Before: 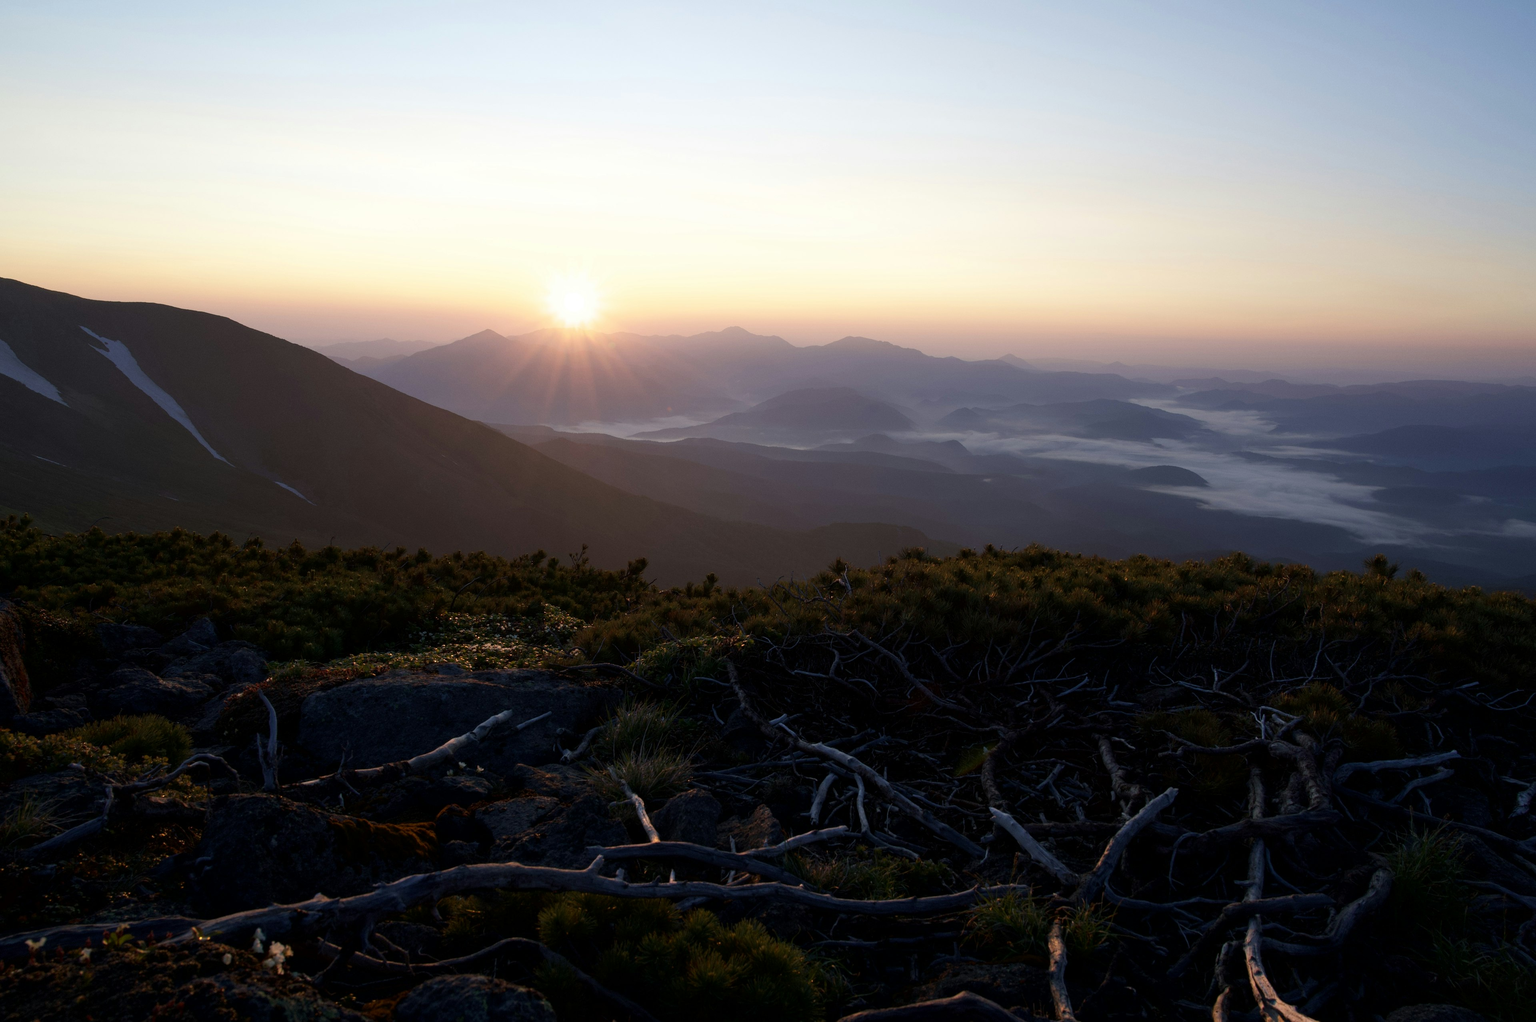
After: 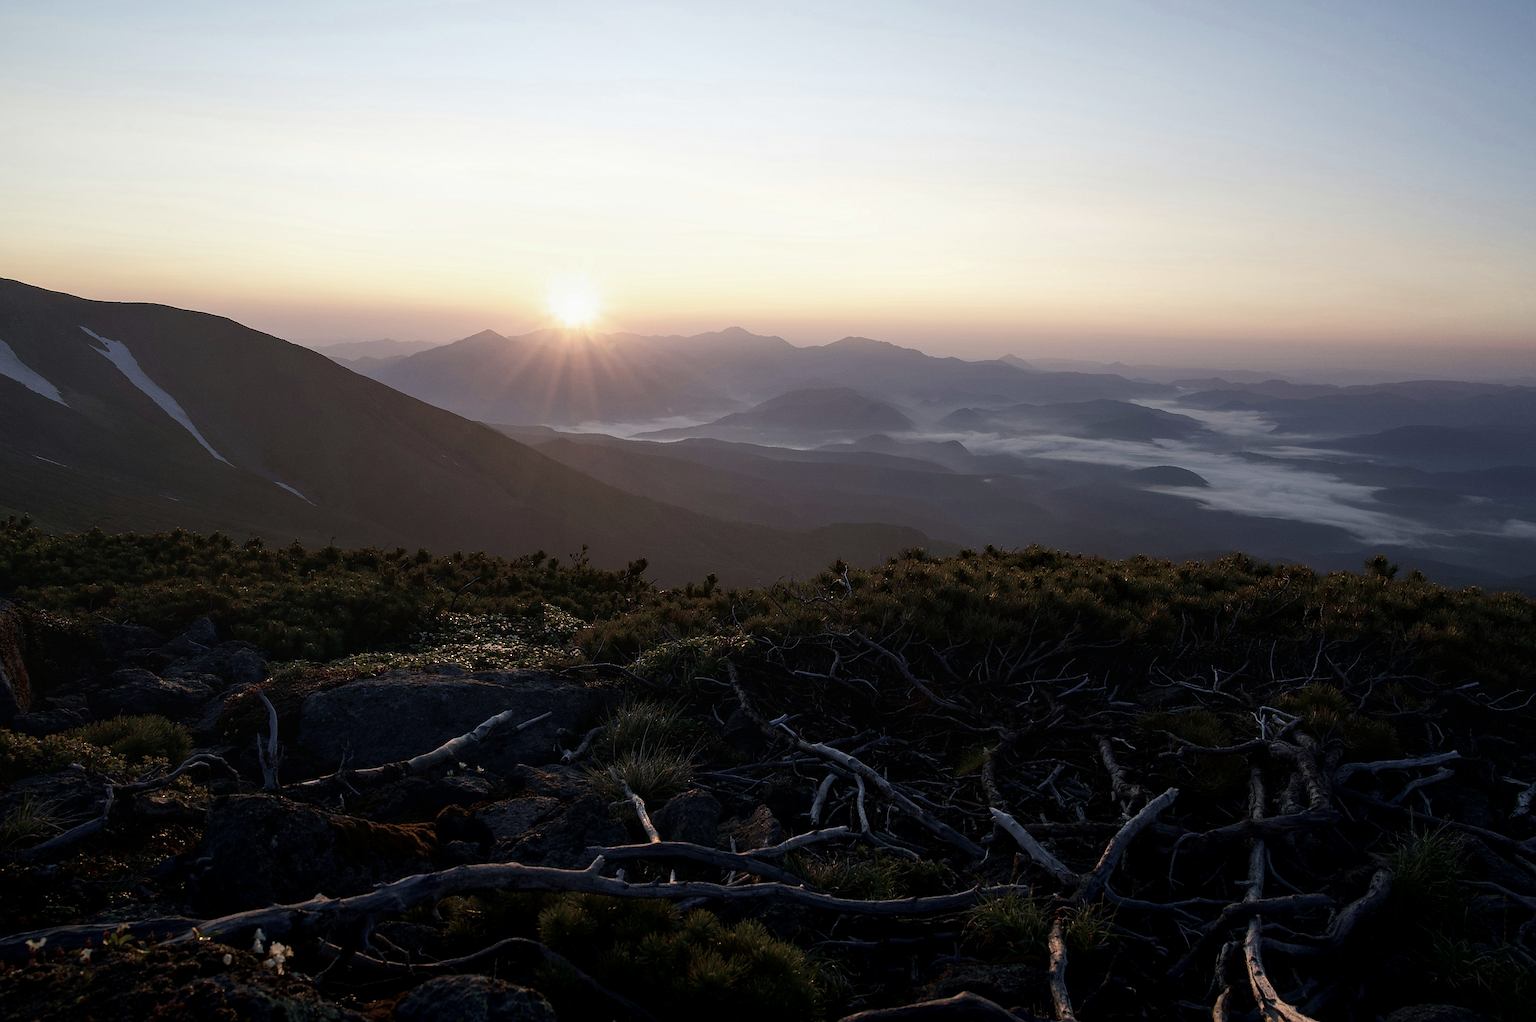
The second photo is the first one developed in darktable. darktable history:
sharpen: radius 1.4, amount 1.25, threshold 0.7
contrast brightness saturation: contrast 0.06, brightness -0.01, saturation -0.23
local contrast: on, module defaults
